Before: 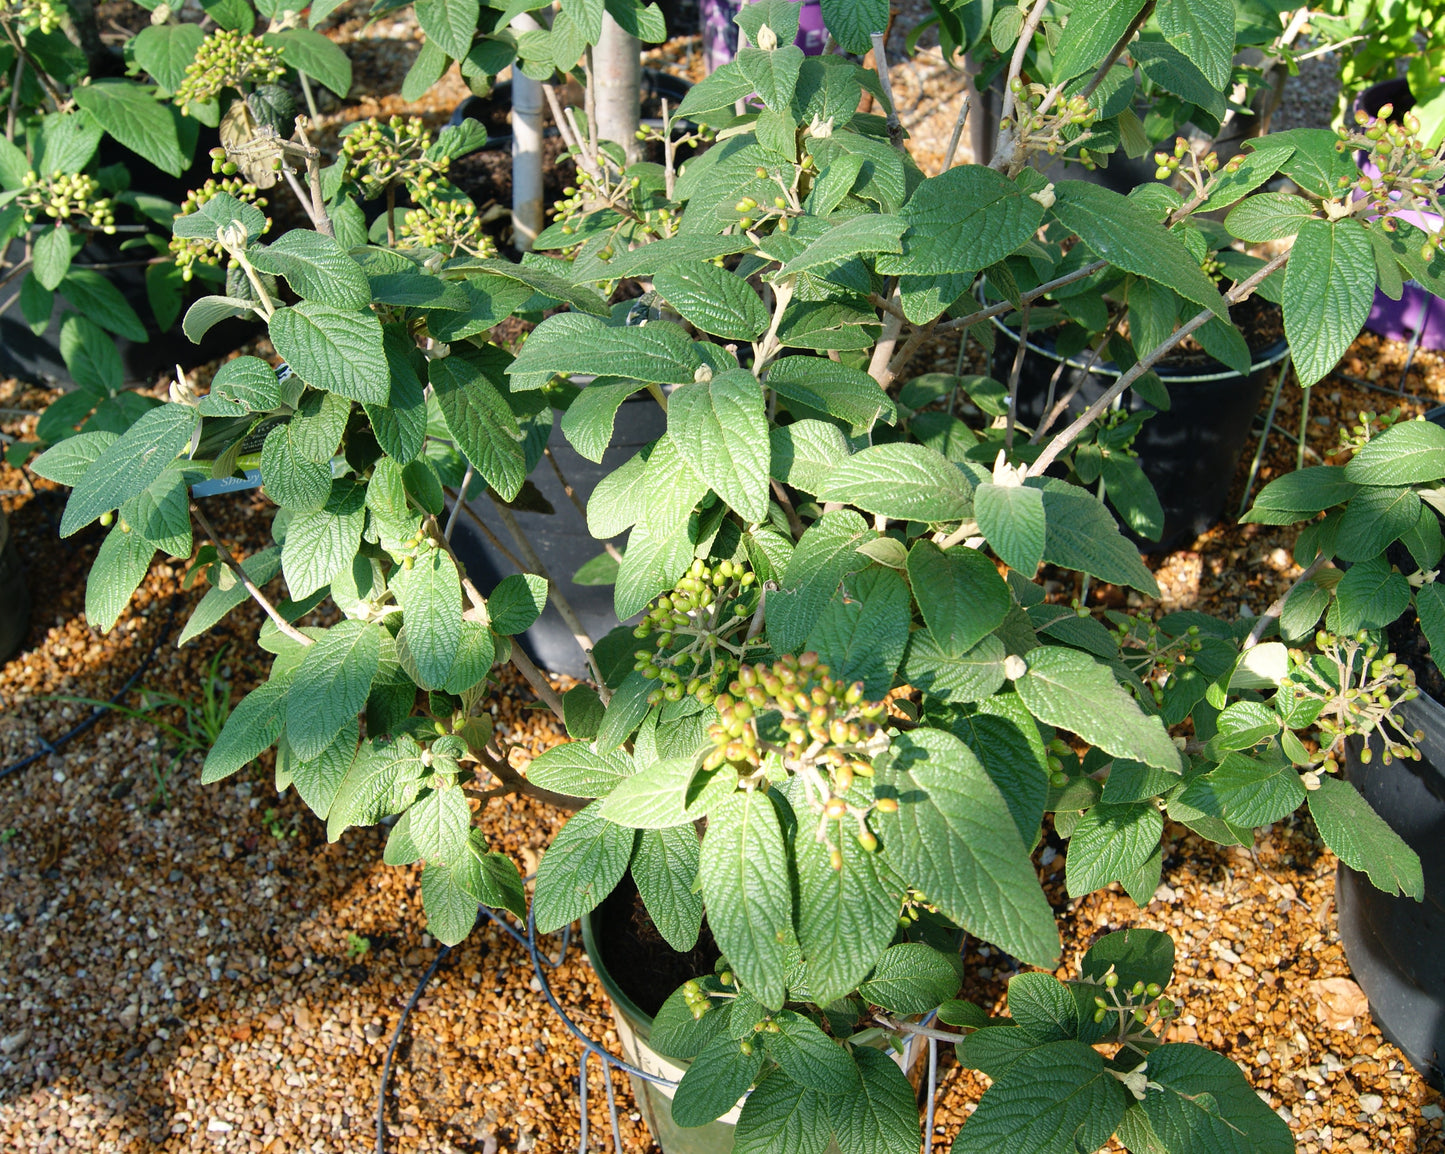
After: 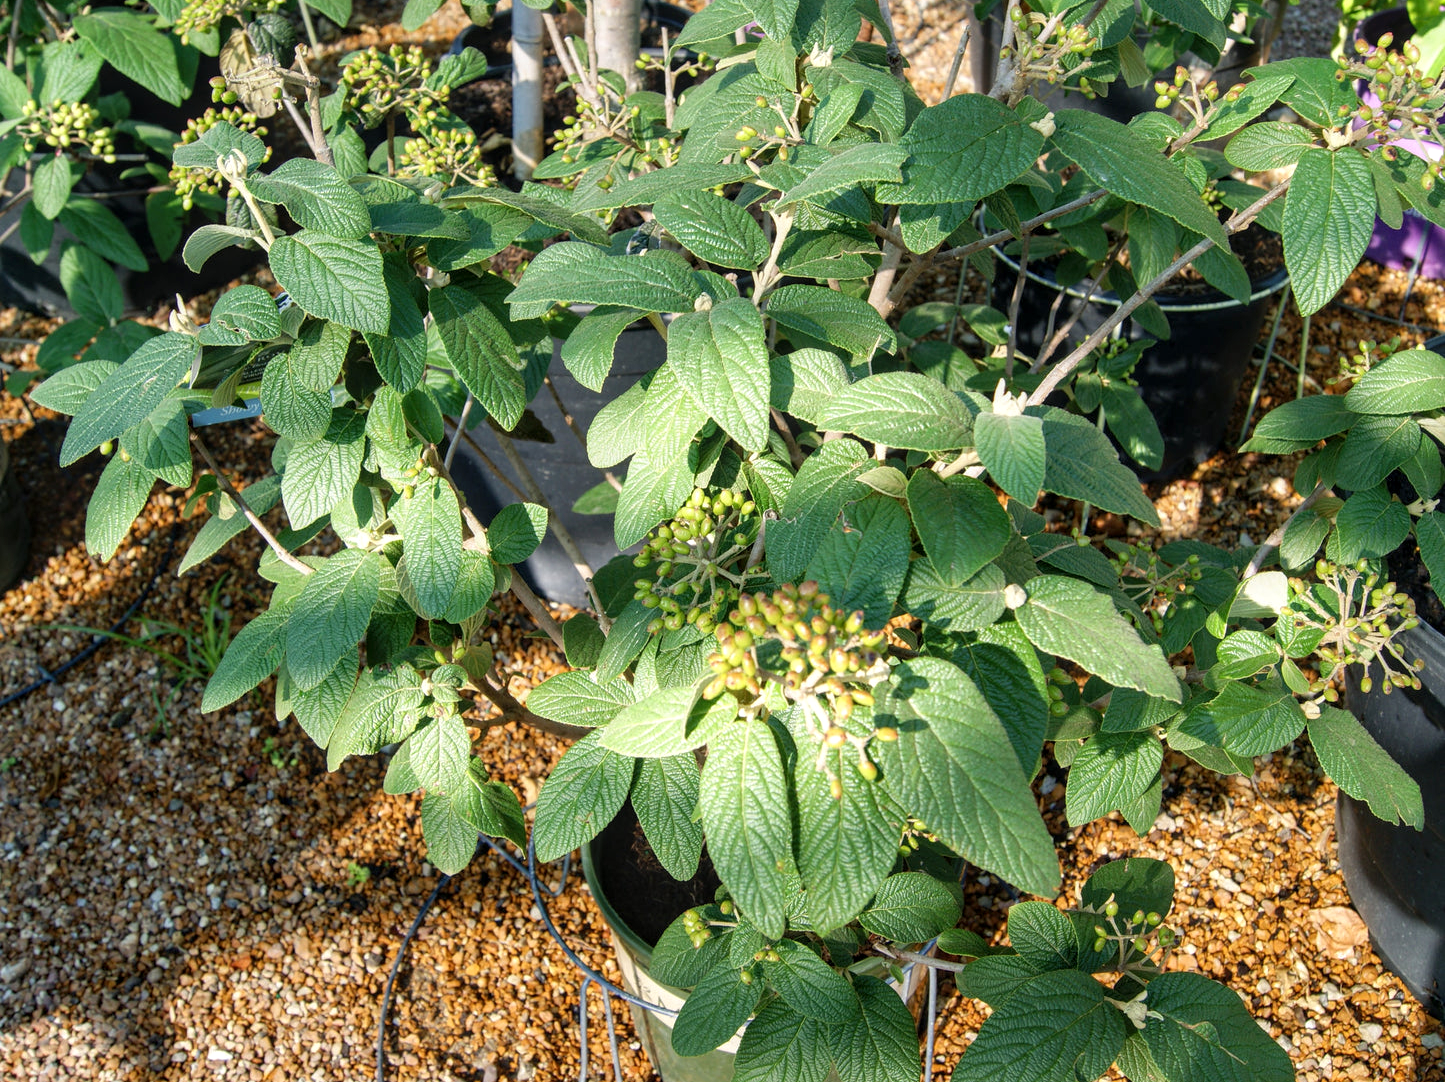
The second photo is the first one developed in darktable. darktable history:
local contrast: on, module defaults
crop and rotate: top 6.205%
